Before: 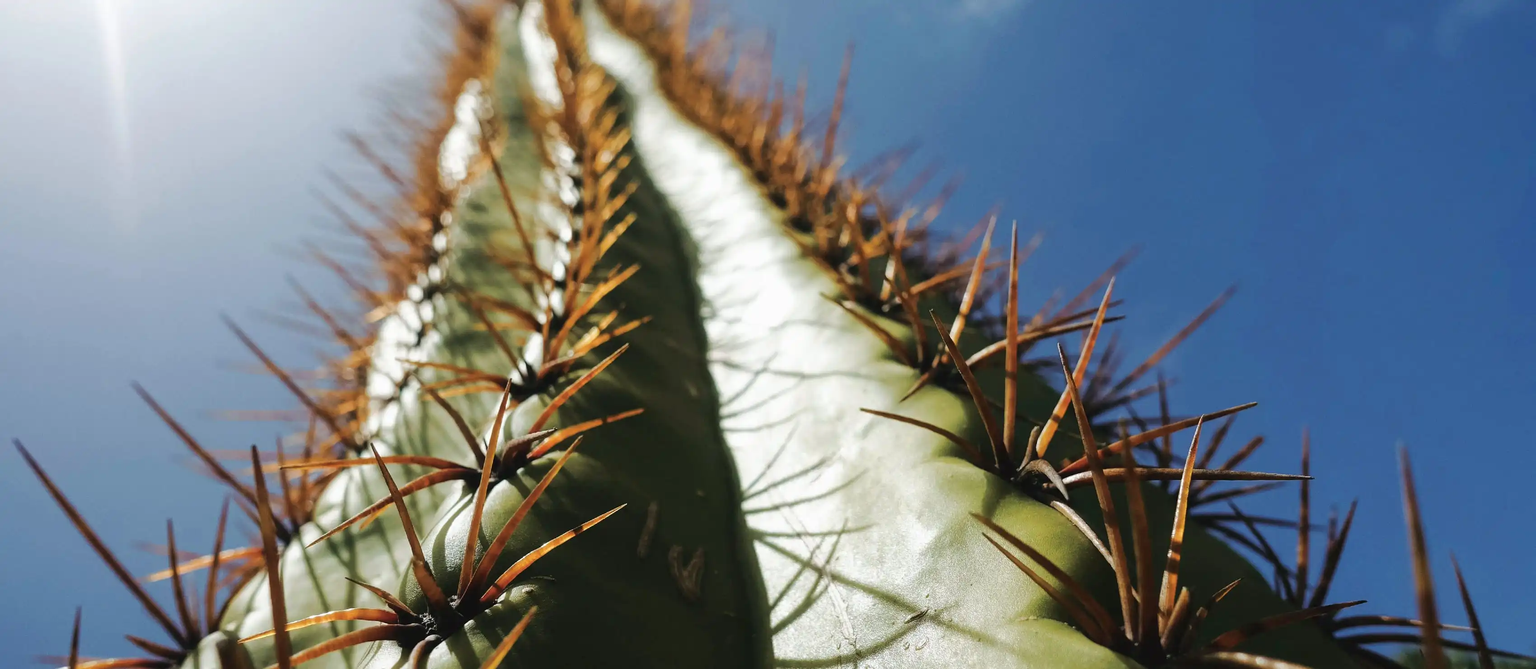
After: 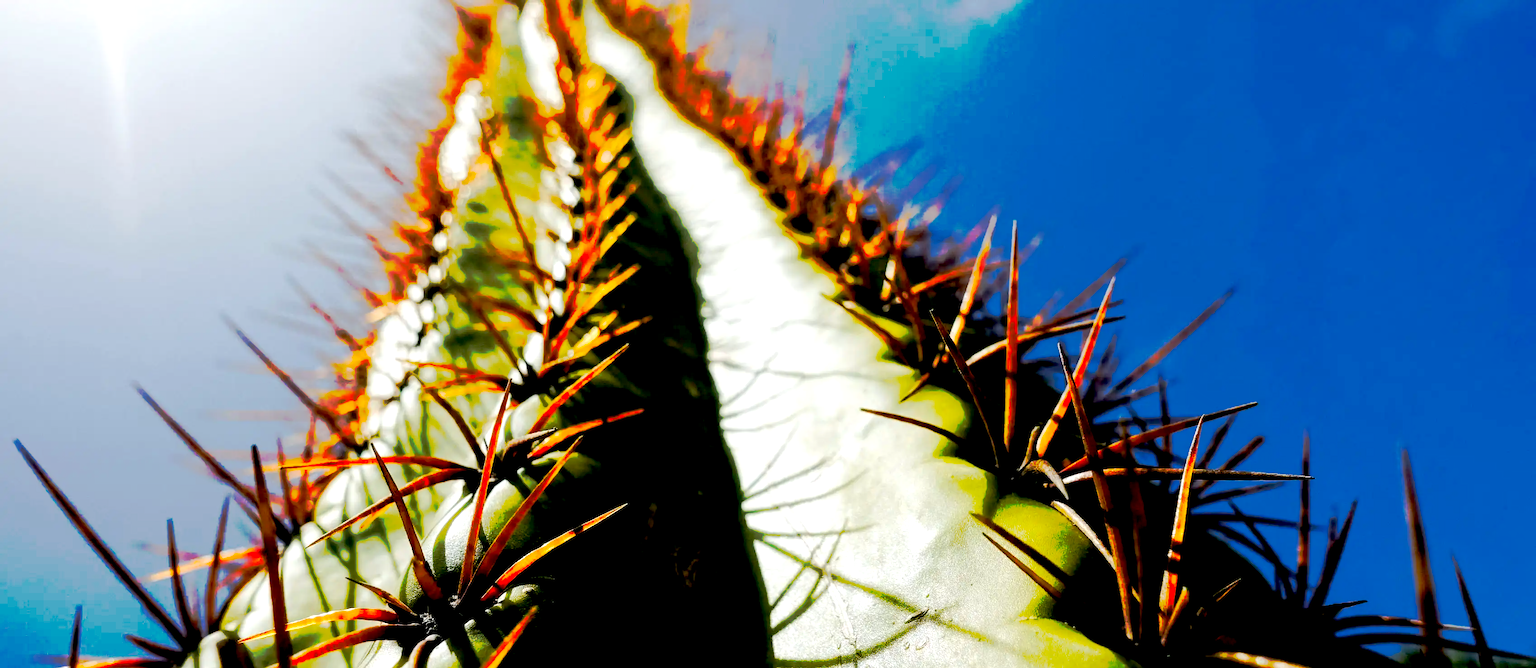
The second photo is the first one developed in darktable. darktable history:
tone equalizer: on, module defaults
tone curve: curves: ch0 [(0, 0) (0.003, 0.003) (0.011, 0.01) (0.025, 0.023) (0.044, 0.042) (0.069, 0.065) (0.1, 0.094) (0.136, 0.127) (0.177, 0.166) (0.224, 0.211) (0.277, 0.26) (0.335, 0.315) (0.399, 0.375) (0.468, 0.44) (0.543, 0.658) (0.623, 0.718) (0.709, 0.782) (0.801, 0.851) (0.898, 0.923) (1, 1)], preserve colors none
color zones: curves: ch0 [(0.224, 0.526) (0.75, 0.5)]; ch1 [(0.055, 0.526) (0.224, 0.761) (0.377, 0.526) (0.75, 0.5)]
exposure: black level correction 0.031, exposure 0.304 EV, compensate highlight preservation false
